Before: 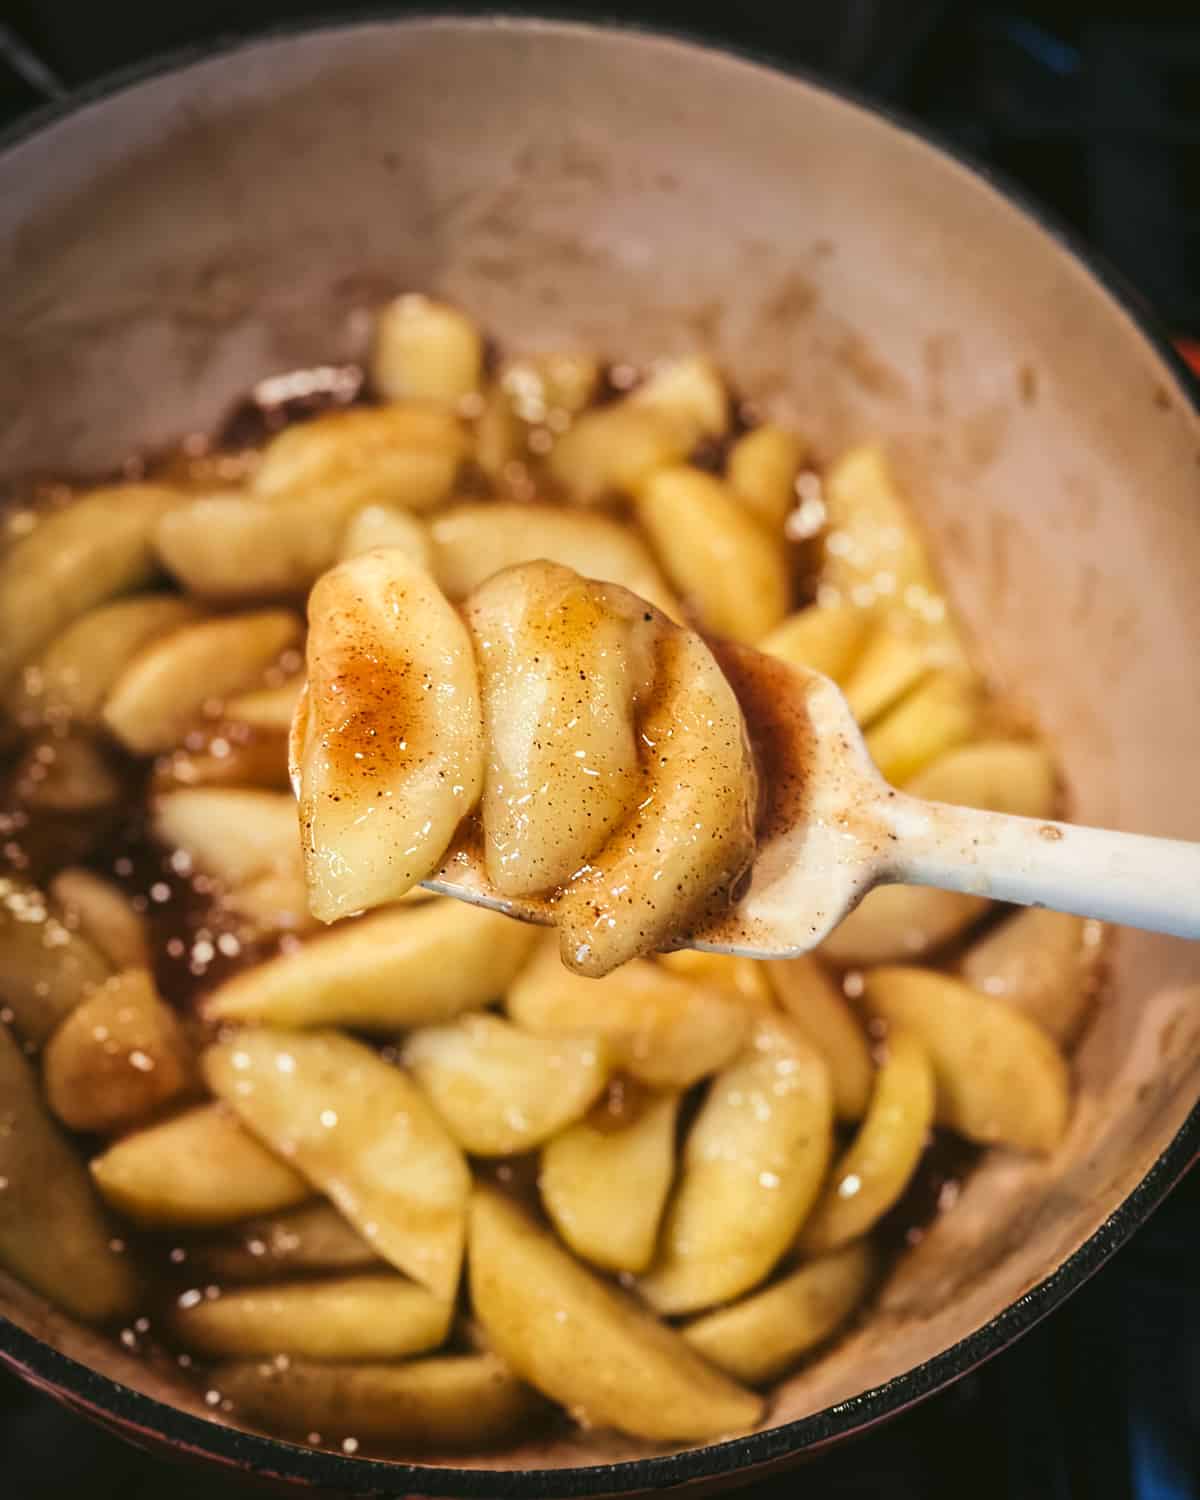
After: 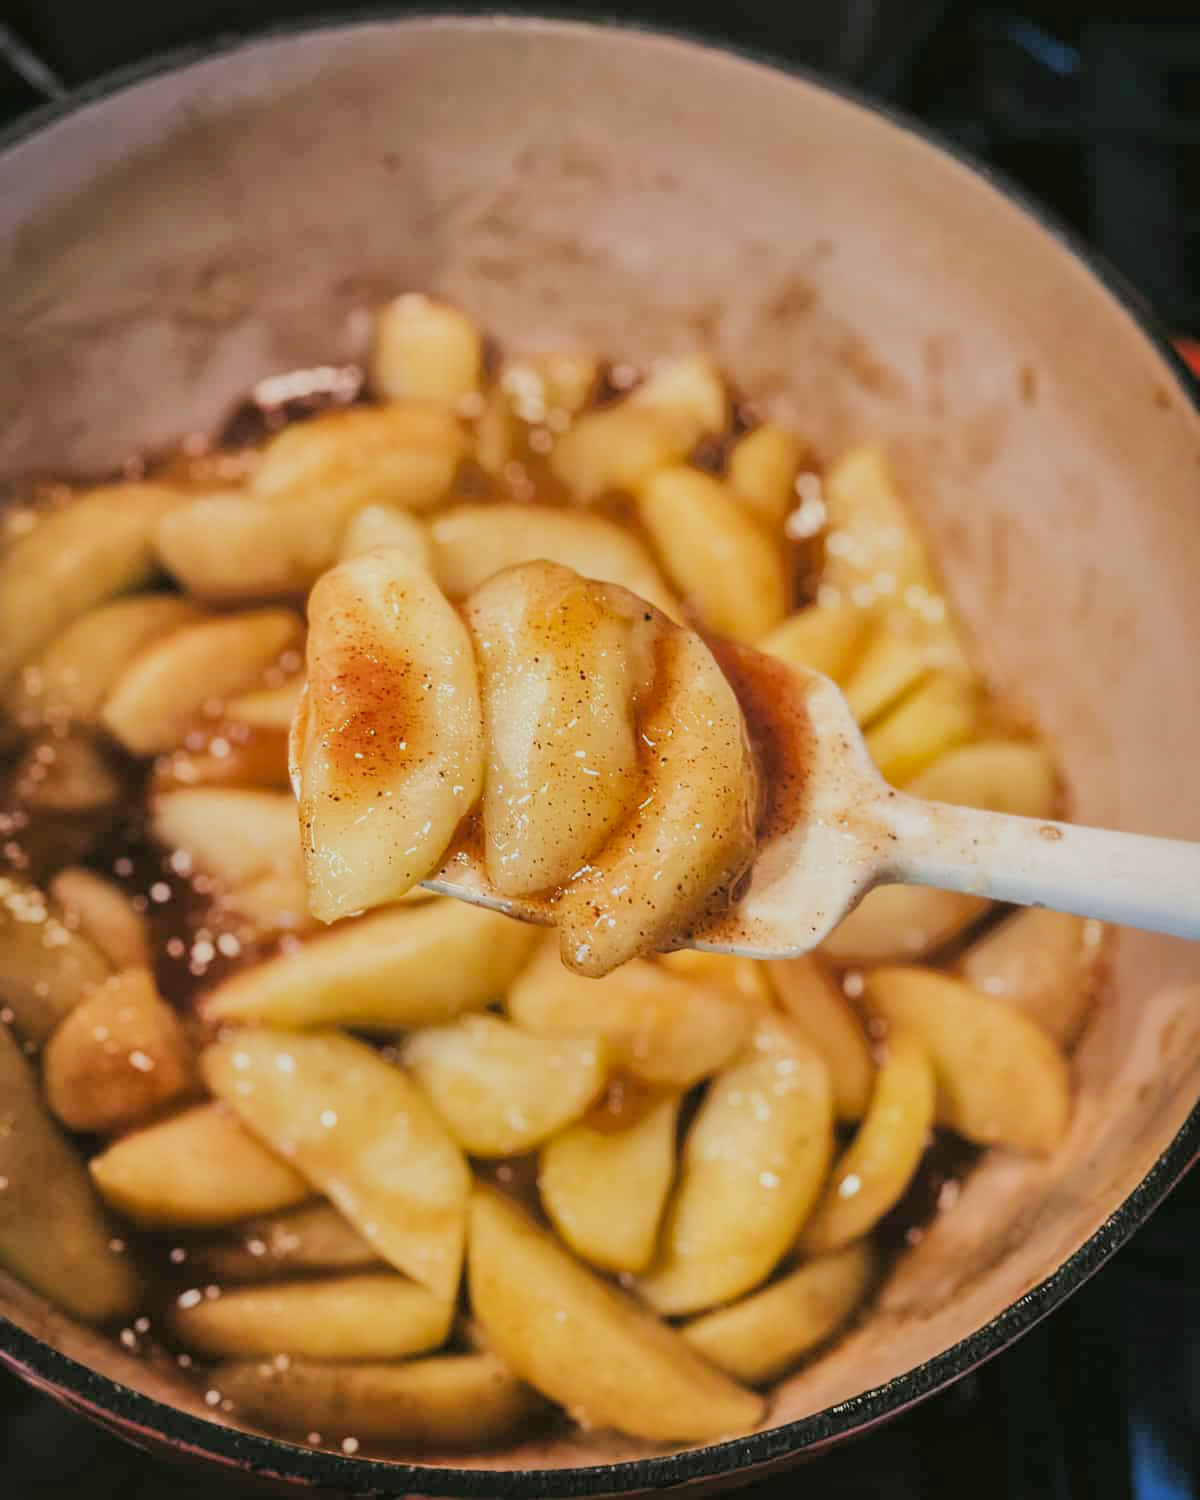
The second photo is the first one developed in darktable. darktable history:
exposure: black level correction 0, exposure 0.691 EV, compensate highlight preservation false
filmic rgb: black relative exposure -8.42 EV, white relative exposure 4.69 EV, hardness 3.8
shadows and highlights: shadows 40.32, highlights -59.91
